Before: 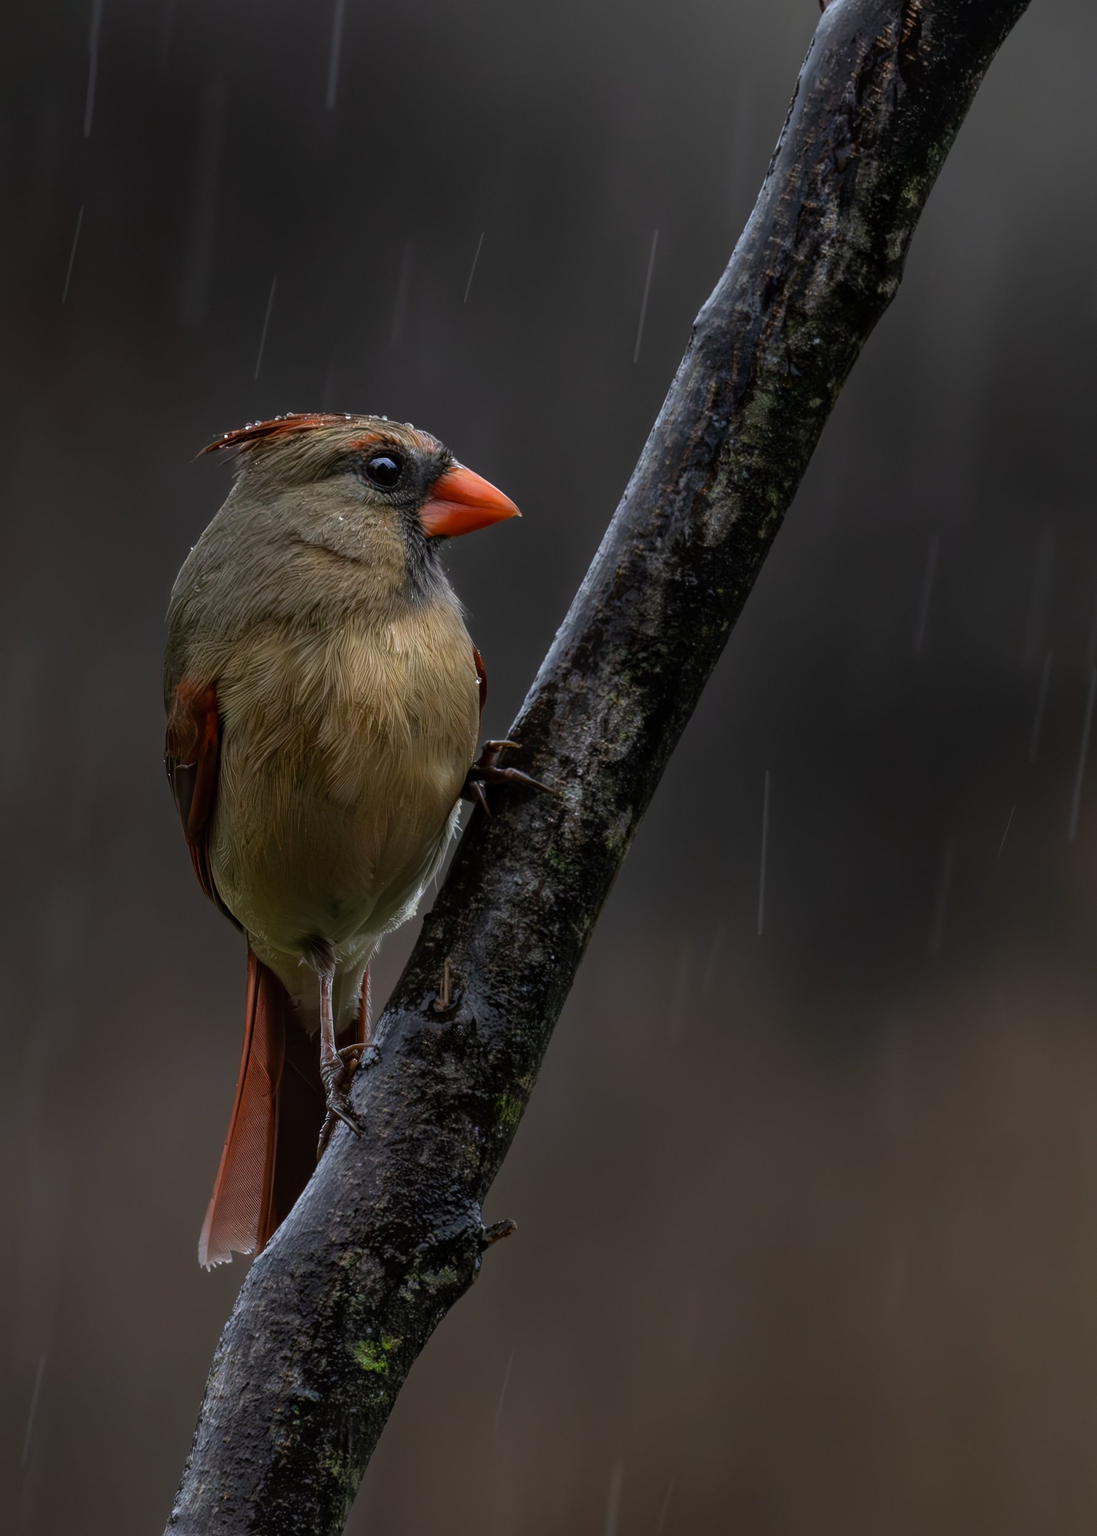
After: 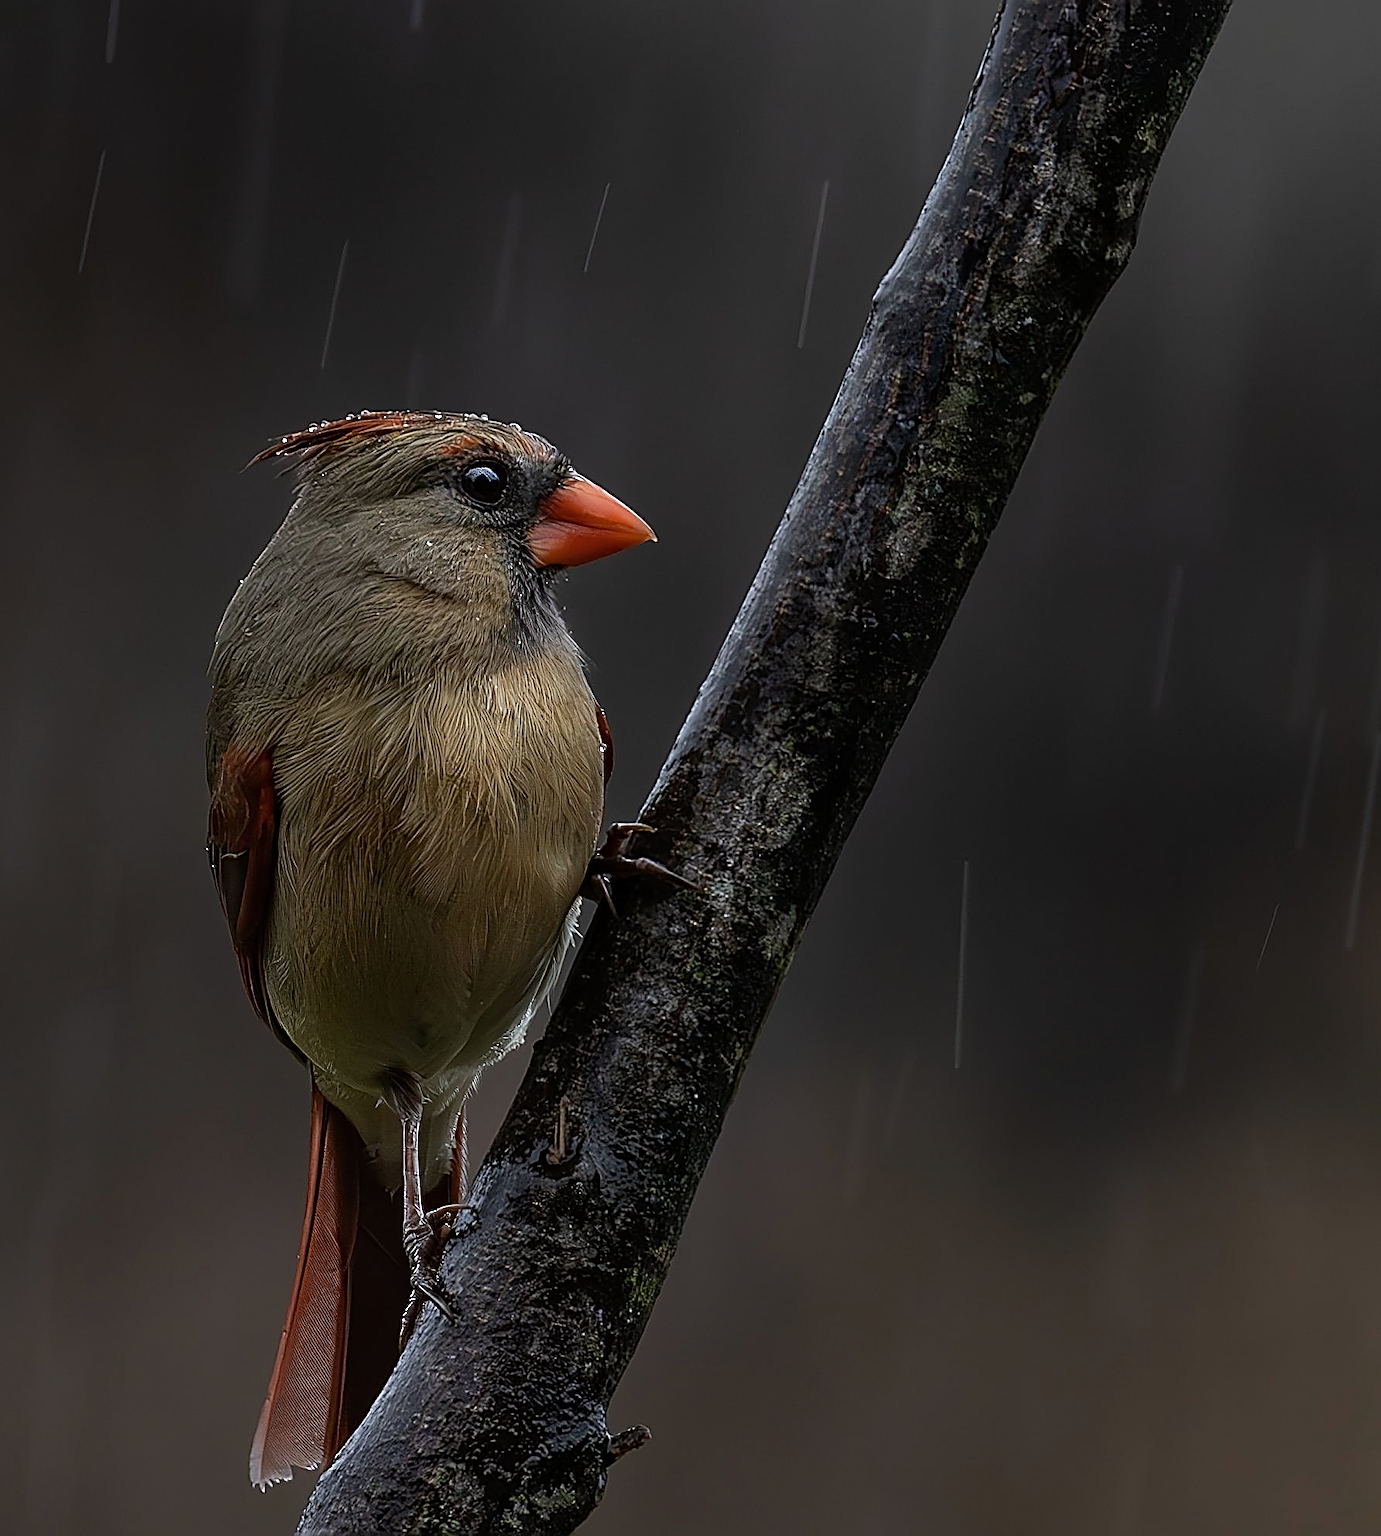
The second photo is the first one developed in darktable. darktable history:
crop and rotate: top 5.656%, bottom 14.87%
exposure: exposure -0.184 EV, compensate exposure bias true, compensate highlight preservation false
sharpen: amount 1.986
contrast brightness saturation: contrast 0.013, saturation -0.046
